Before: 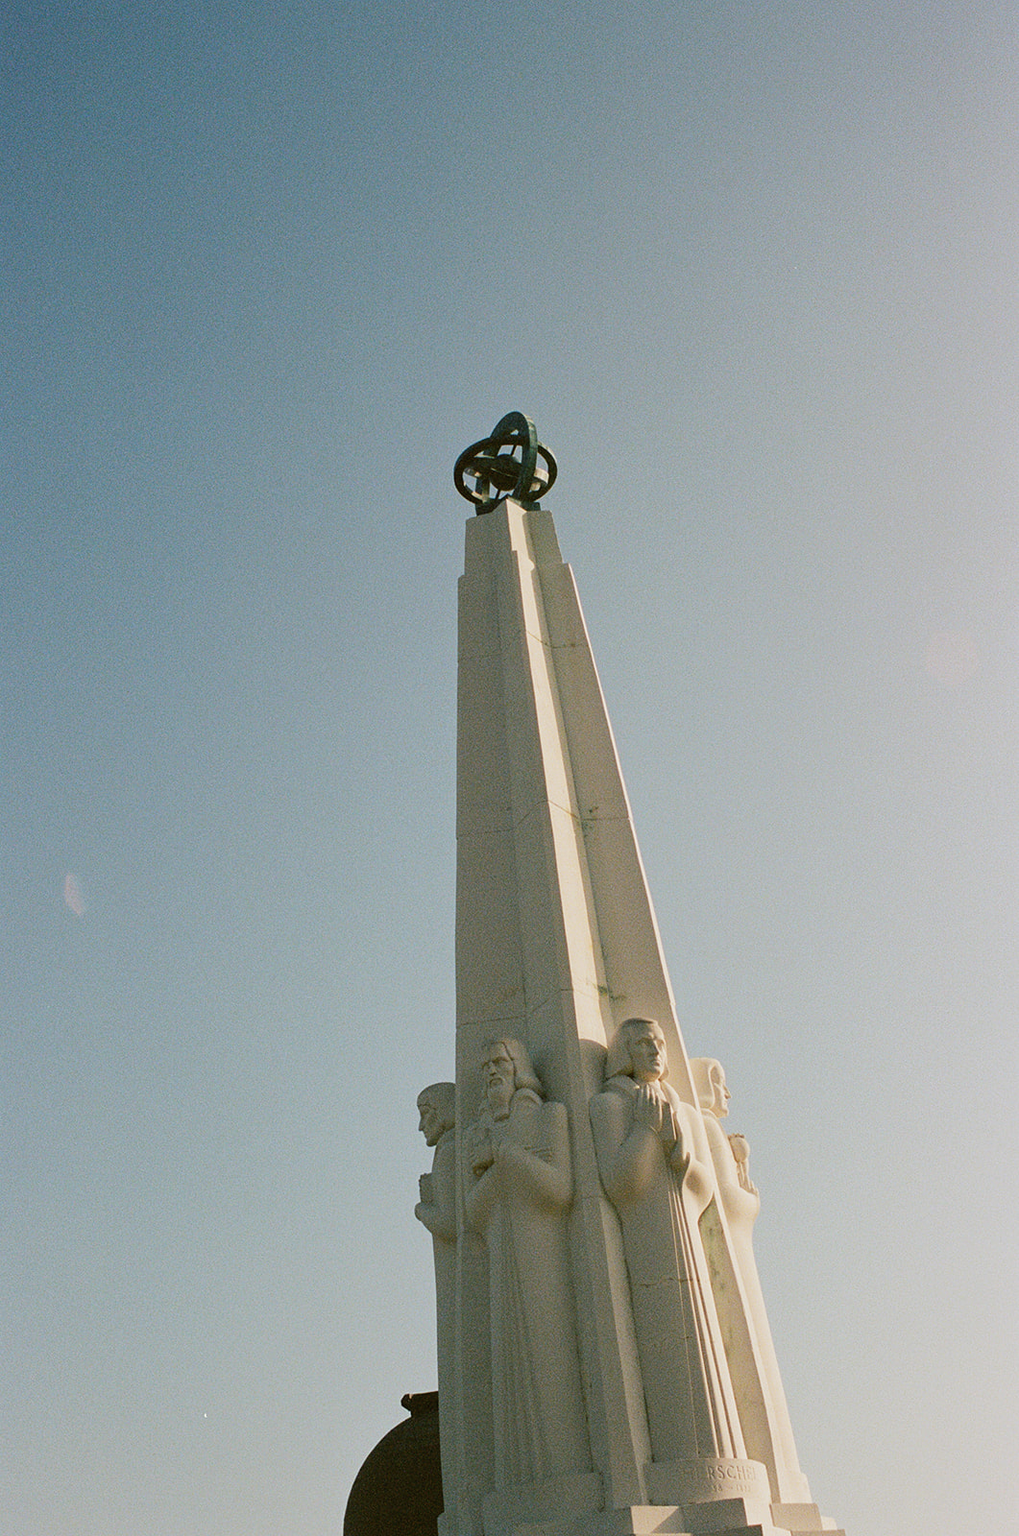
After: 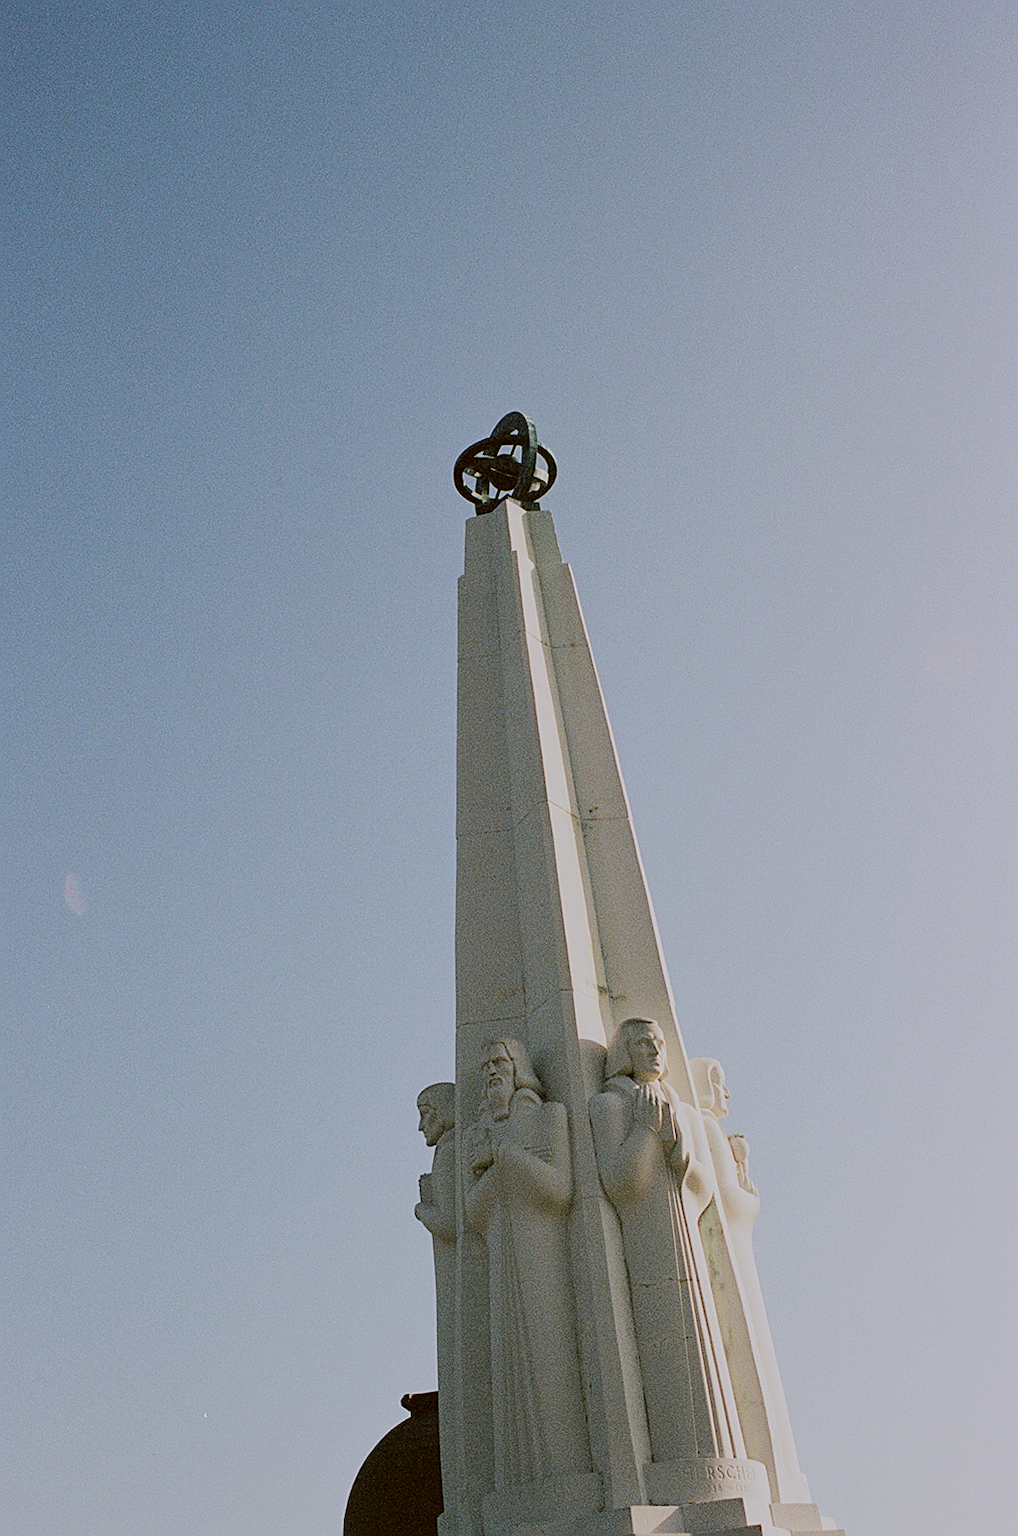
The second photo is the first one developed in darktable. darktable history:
sharpen: on, module defaults
color calibration: x 0.398, y 0.386, temperature 3692.45 K
color correction: highlights a* 6.08, highlights b* 7.79, shadows a* 5.42, shadows b* 7.17, saturation 0.904
filmic rgb: black relative exposure -7.65 EV, white relative exposure 4.56 EV, hardness 3.61, contrast 1.062, color science v5 (2021), iterations of high-quality reconstruction 0, contrast in shadows safe, contrast in highlights safe
